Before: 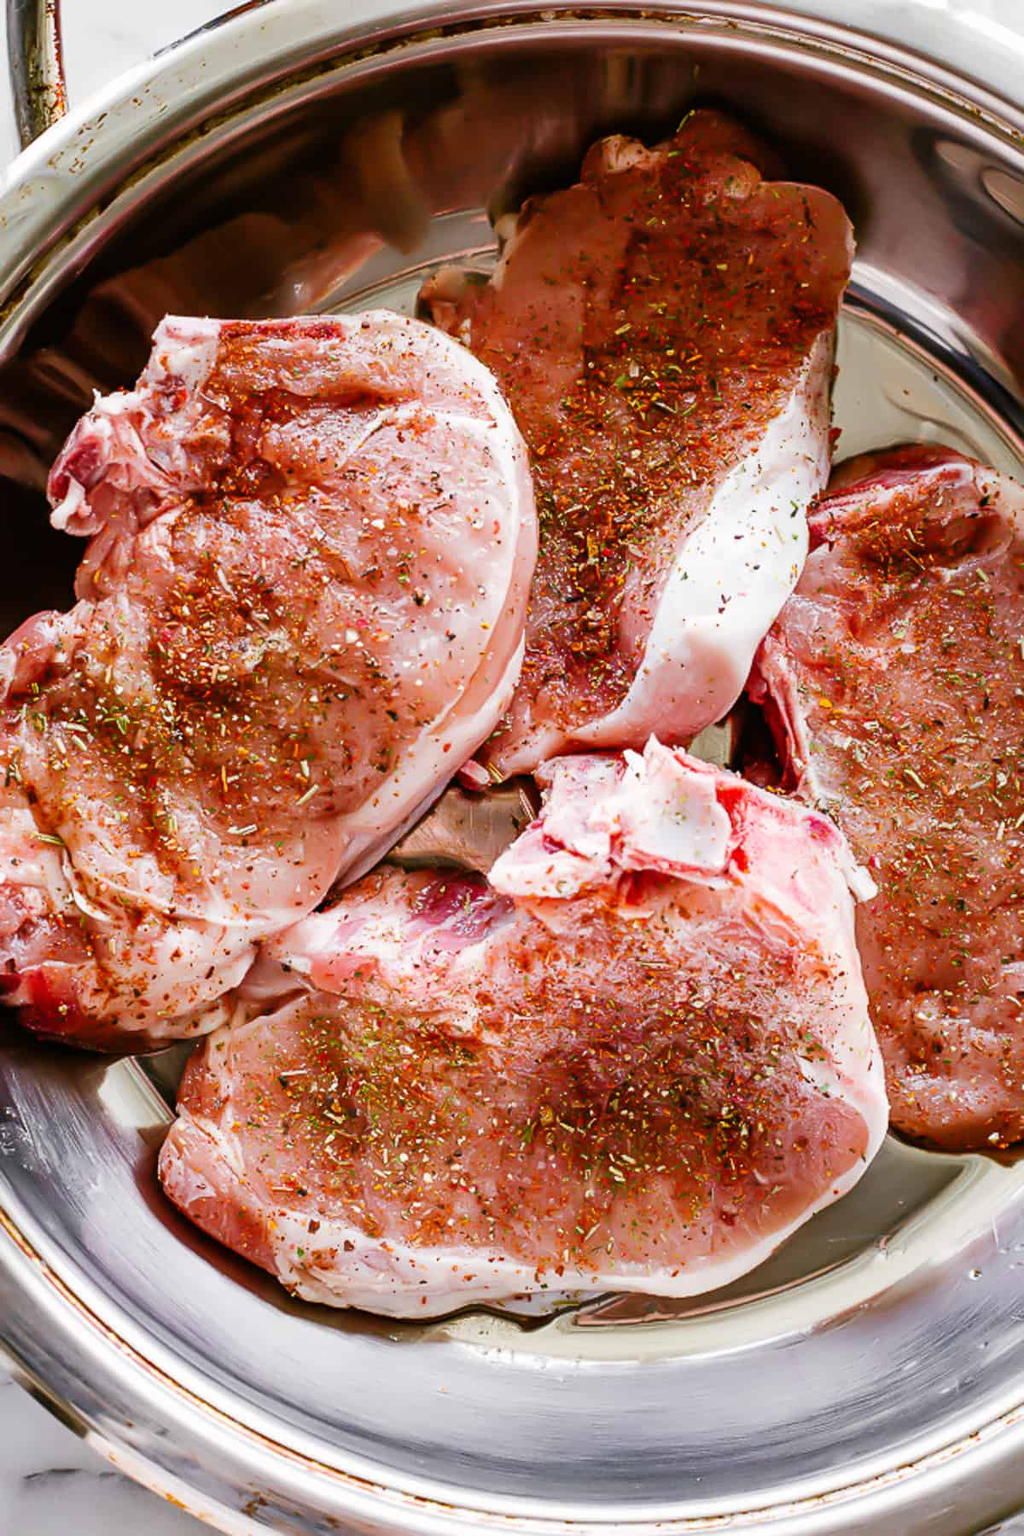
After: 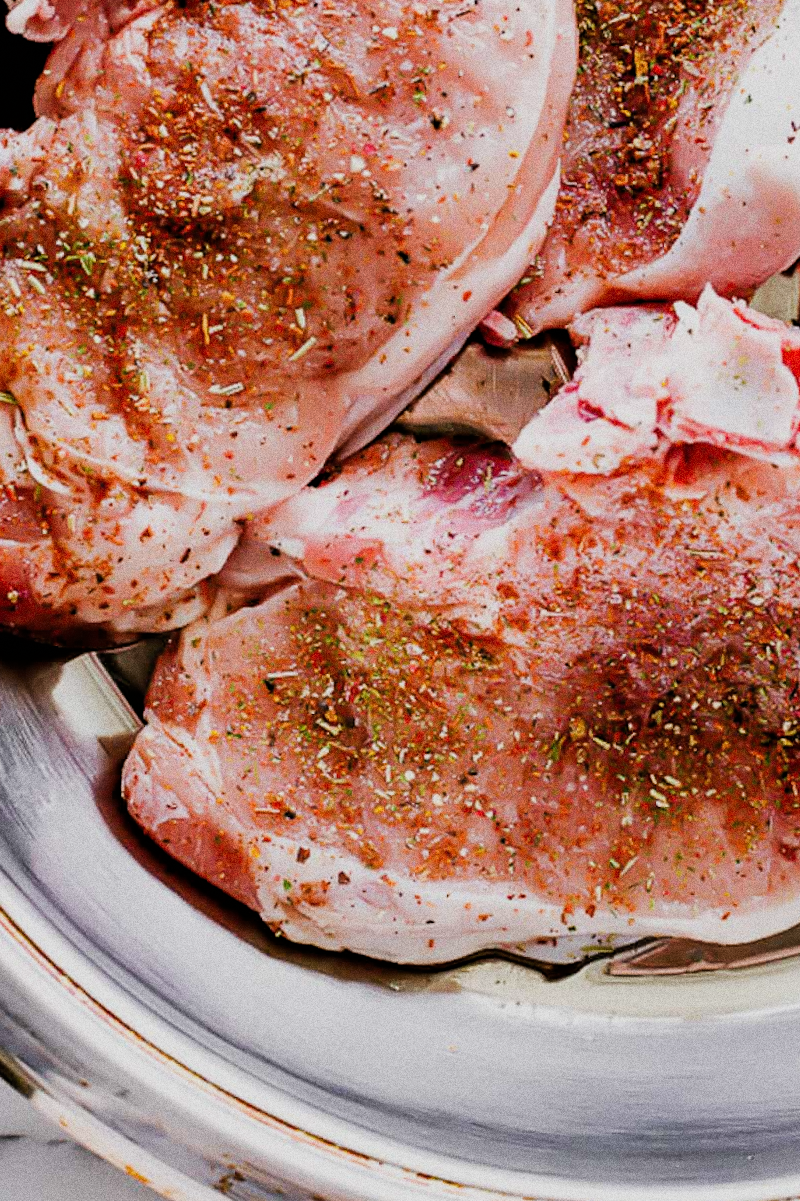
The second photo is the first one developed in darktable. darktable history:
crop and rotate: angle -0.82°, left 3.85%, top 31.828%, right 27.992%
filmic rgb: black relative exposure -5 EV, hardness 2.88, contrast 1.1, highlights saturation mix -20%
grain: coarseness 0.09 ISO, strength 40%
